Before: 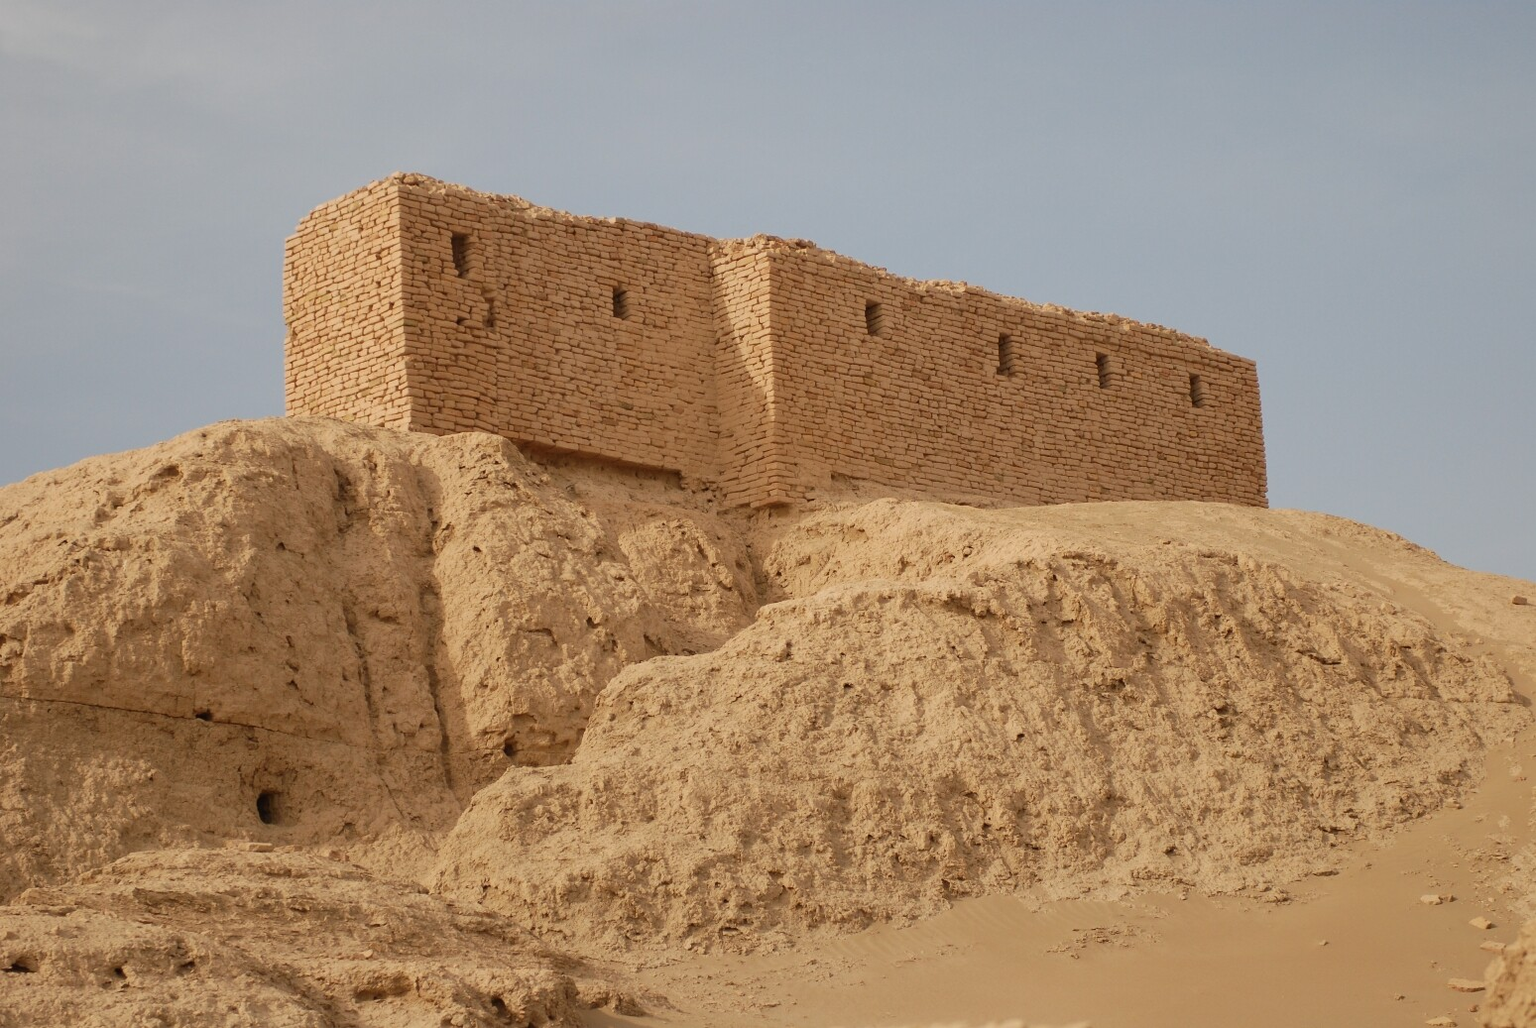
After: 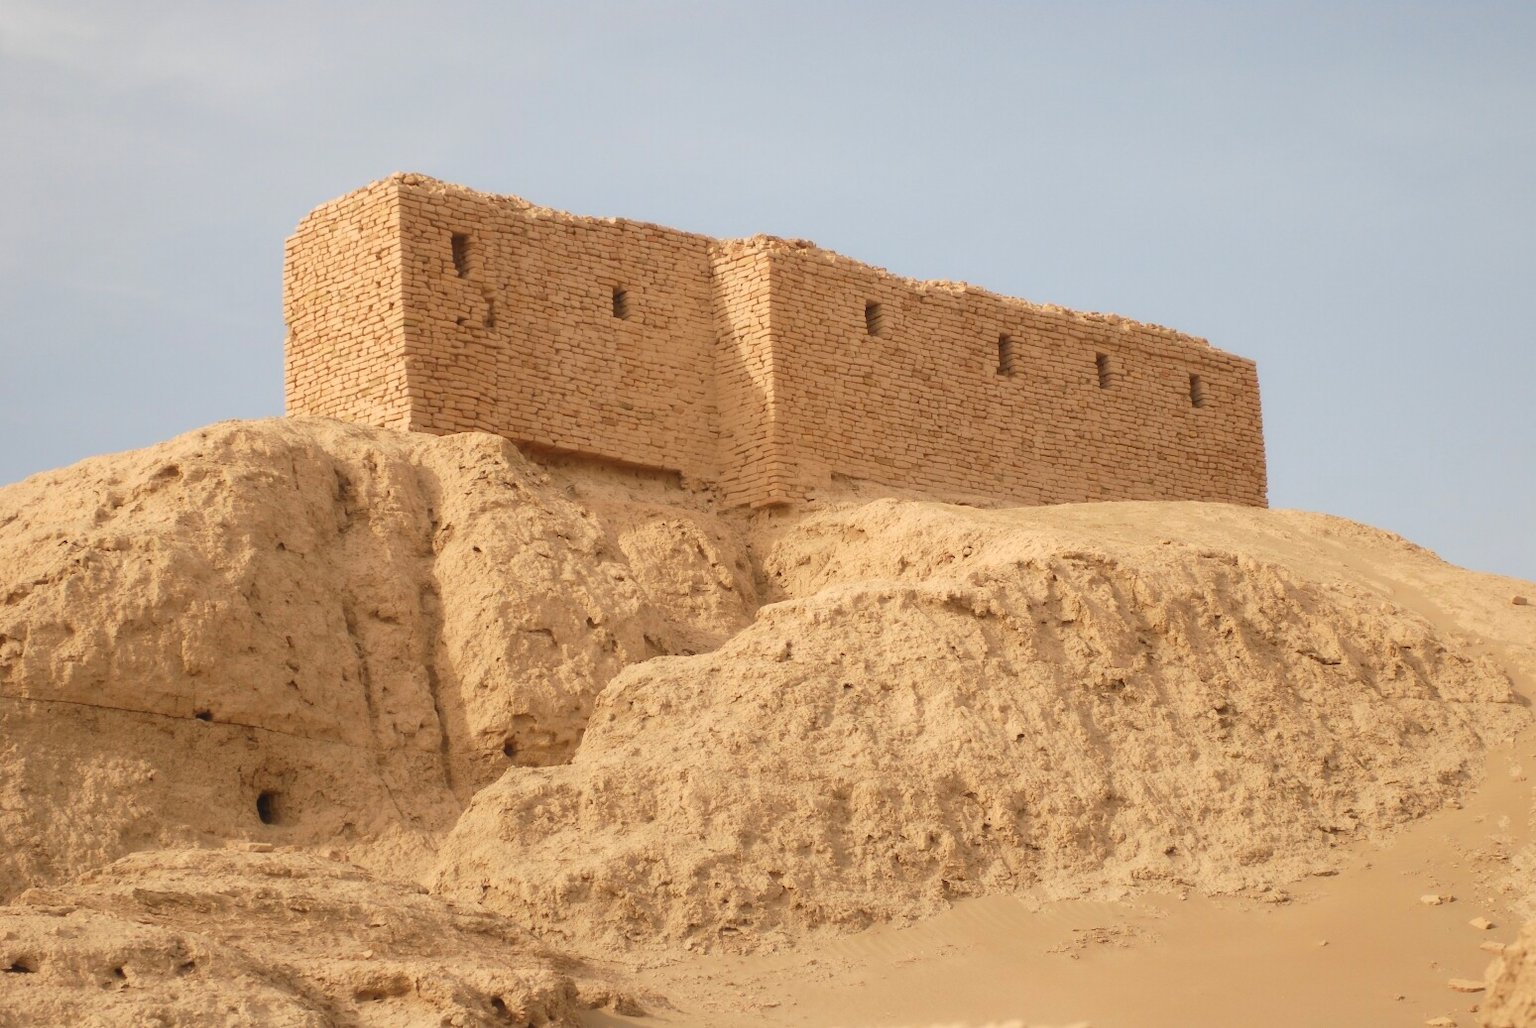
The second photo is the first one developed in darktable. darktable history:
exposure: exposure 0.493 EV, compensate highlight preservation false
contrast equalizer: octaves 7, y [[0.502, 0.505, 0.512, 0.529, 0.564, 0.588], [0.5 ×6], [0.502, 0.505, 0.512, 0.529, 0.564, 0.588], [0, 0.001, 0.001, 0.004, 0.008, 0.011], [0, 0.001, 0.001, 0.004, 0.008, 0.011]], mix -1
